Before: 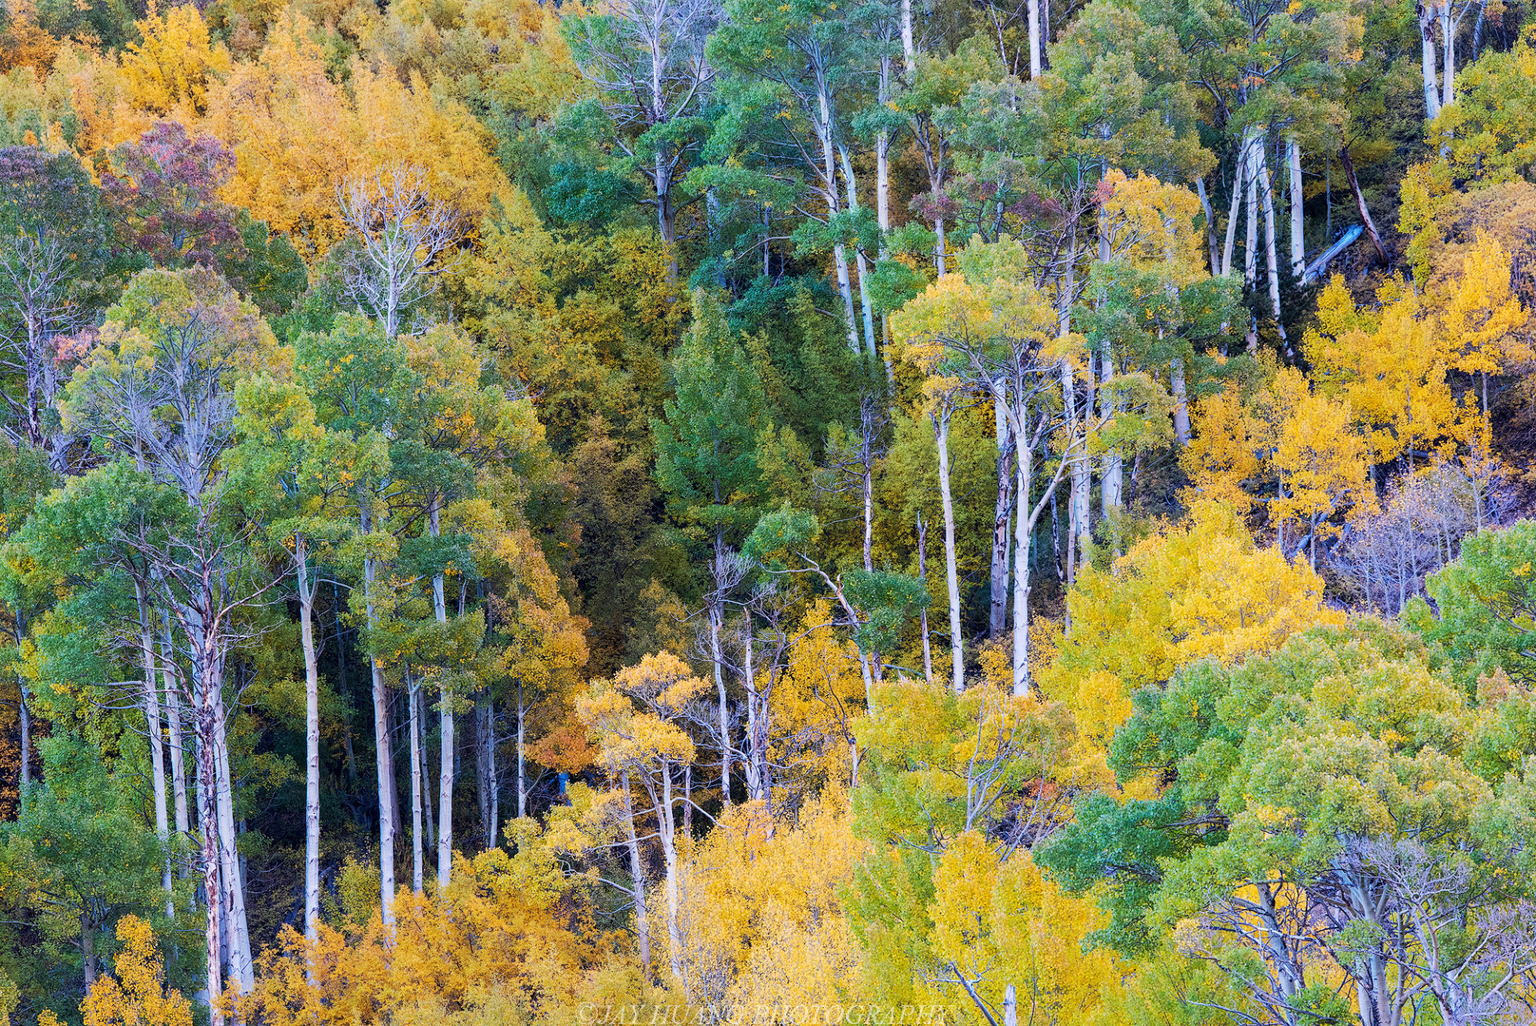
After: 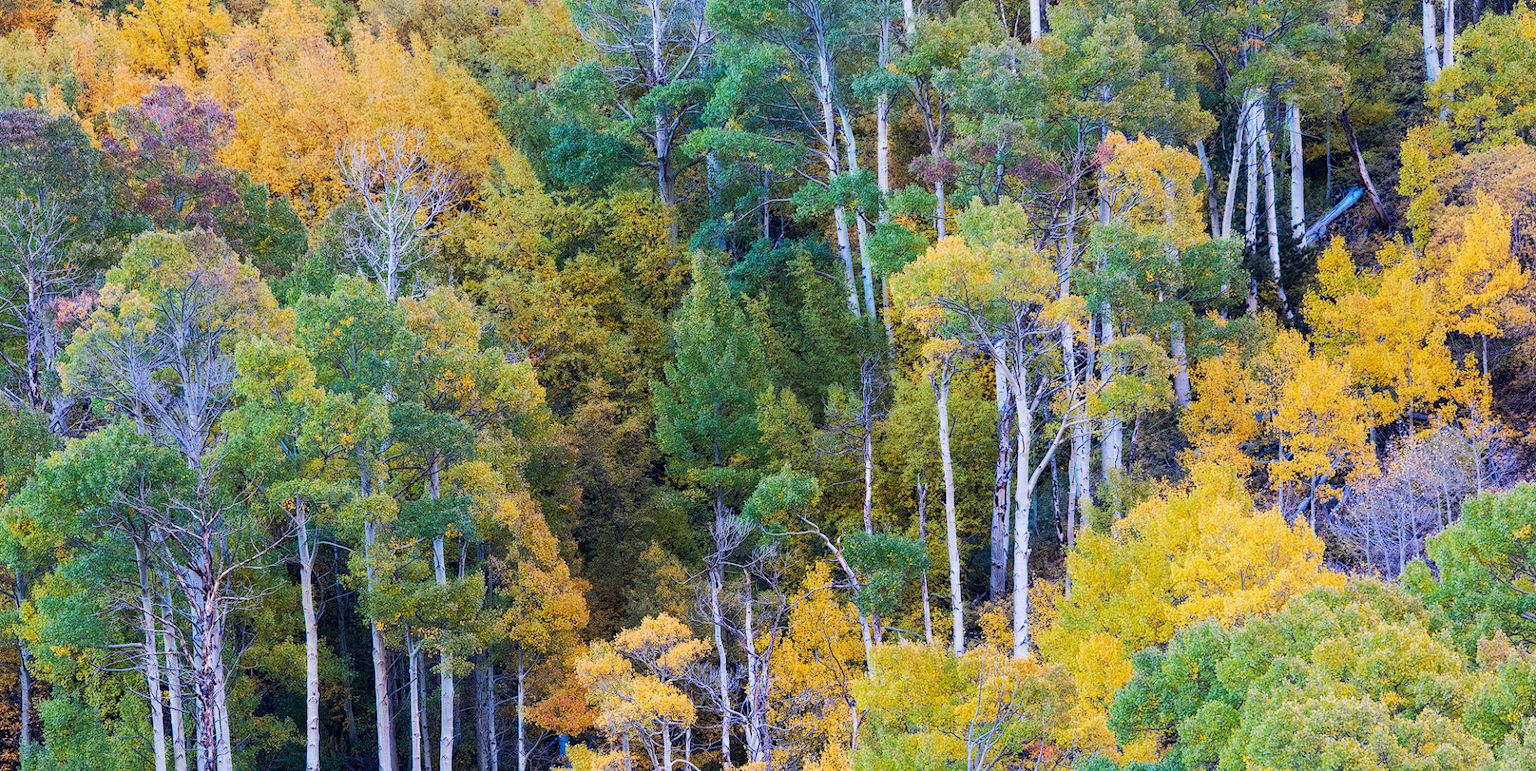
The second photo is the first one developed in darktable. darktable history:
crop: top 3.67%, bottom 21.07%
